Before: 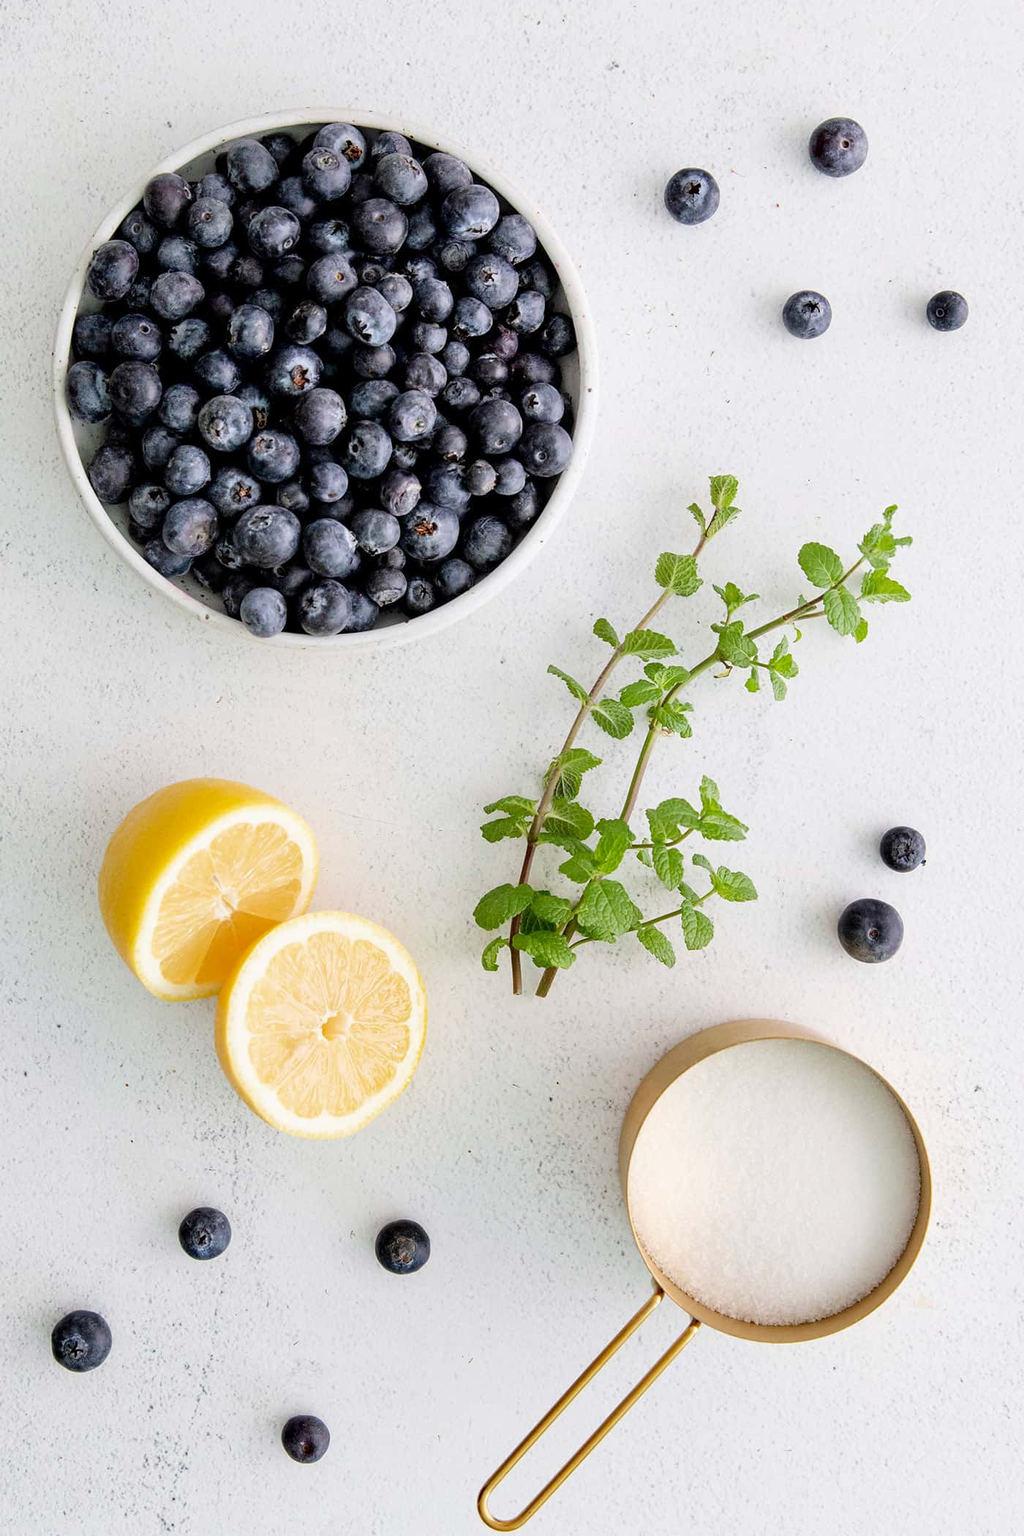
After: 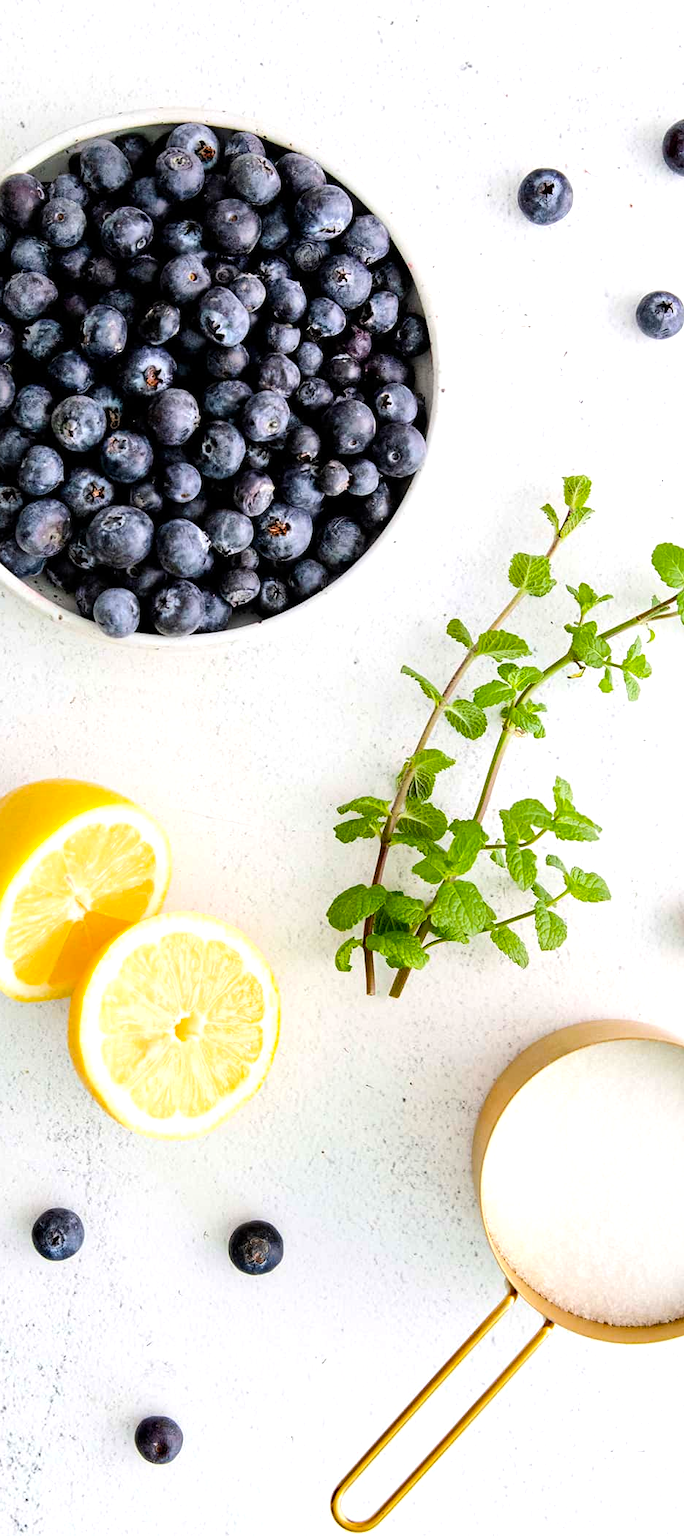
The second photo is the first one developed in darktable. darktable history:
tone equalizer: -8 EV -0.381 EV, -7 EV -0.372 EV, -6 EV -0.352 EV, -5 EV -0.224 EV, -3 EV 0.204 EV, -2 EV 0.335 EV, -1 EV 0.365 EV, +0 EV 0.437 EV
tone curve: curves: ch0 [(0, 0) (0.003, 0.003) (0.011, 0.011) (0.025, 0.024) (0.044, 0.042) (0.069, 0.066) (0.1, 0.095) (0.136, 0.129) (0.177, 0.169) (0.224, 0.214) (0.277, 0.264) (0.335, 0.319) (0.399, 0.38) (0.468, 0.446) (0.543, 0.558) (0.623, 0.636) (0.709, 0.719) (0.801, 0.807) (0.898, 0.901) (1, 1)], color space Lab, independent channels, preserve colors none
crop and rotate: left 14.43%, right 18.756%
color balance rgb: shadows lift › hue 87.69°, perceptual saturation grading › global saturation 30.798%
